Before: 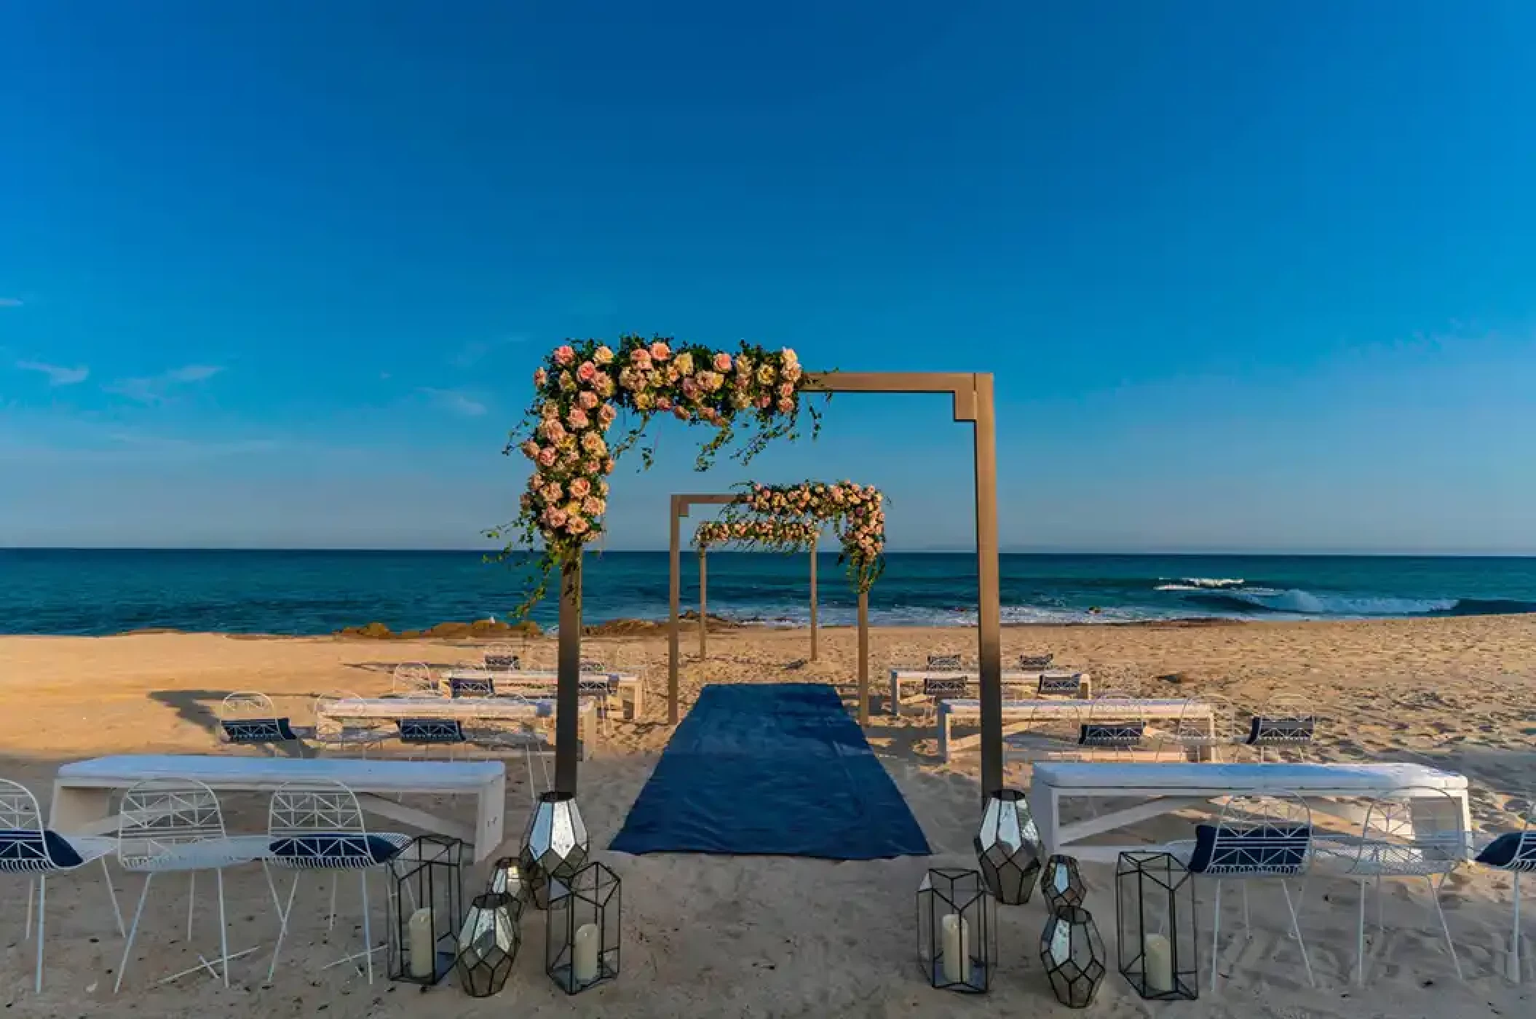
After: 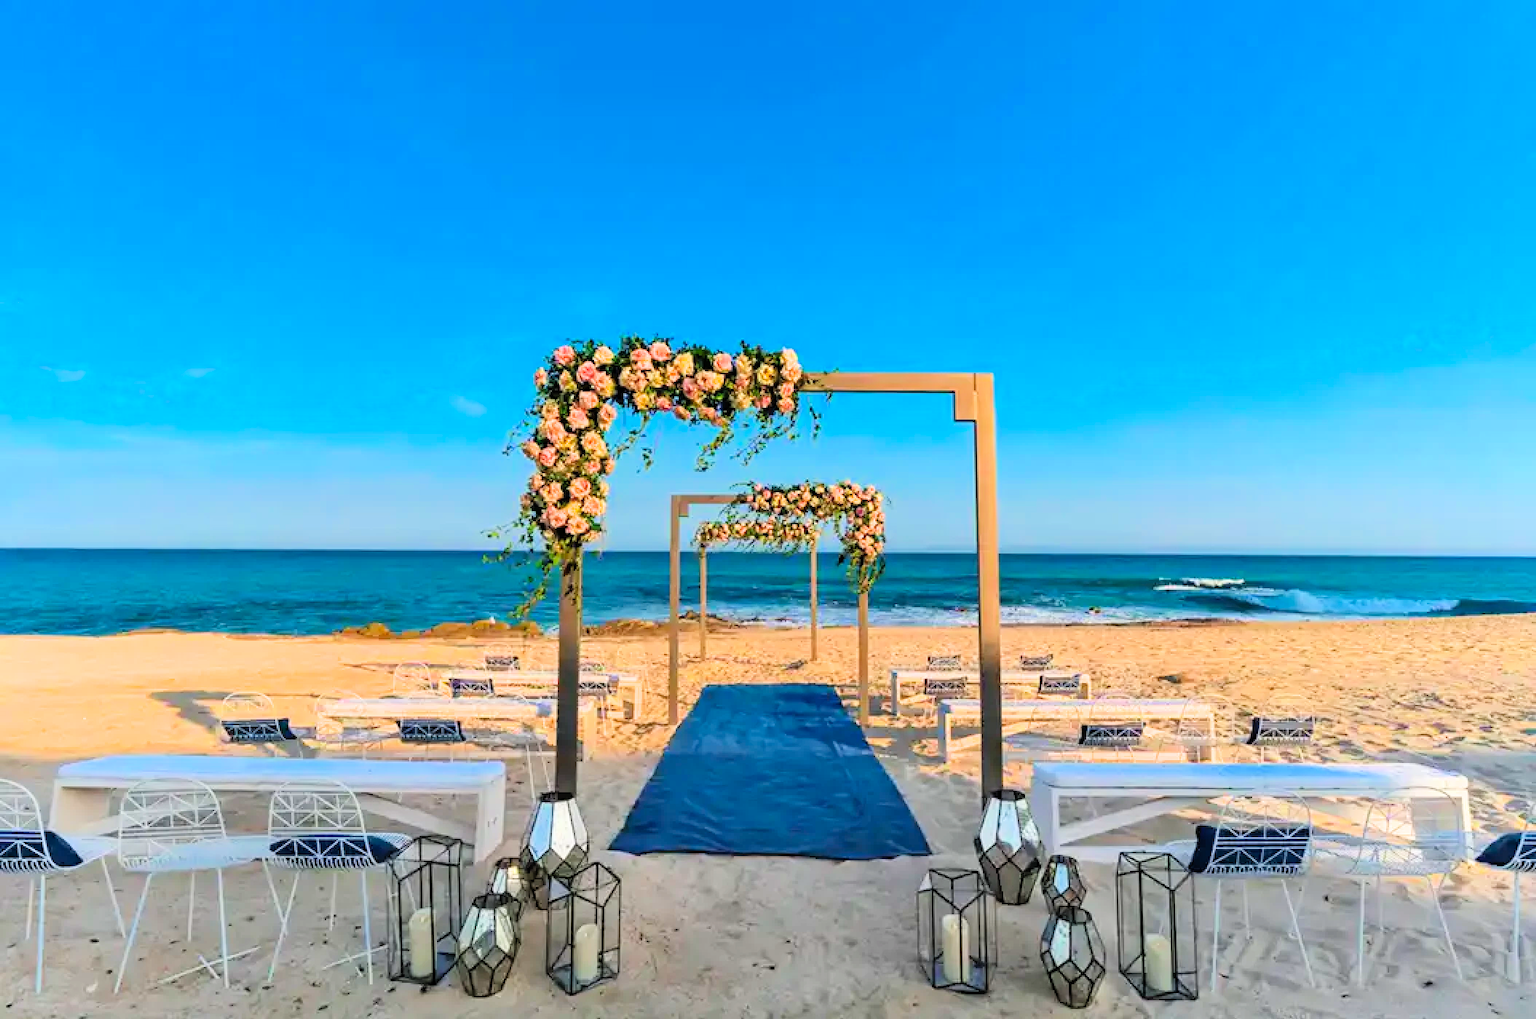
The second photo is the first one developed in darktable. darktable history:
exposure: exposure 1.062 EV, compensate exposure bias true, compensate highlight preservation false
contrast brightness saturation: contrast 0.074, brightness 0.076, saturation 0.184
tone equalizer: -8 EV -0.377 EV, -7 EV -0.416 EV, -6 EV -0.305 EV, -5 EV -0.215 EV, -3 EV 0.219 EV, -2 EV 0.329 EV, -1 EV 0.364 EV, +0 EV 0.411 EV
filmic rgb: black relative exposure -7.65 EV, white relative exposure 4.56 EV, threshold 3.04 EV, hardness 3.61, contrast 1.051, color science v6 (2022), iterations of high-quality reconstruction 0, enable highlight reconstruction true
